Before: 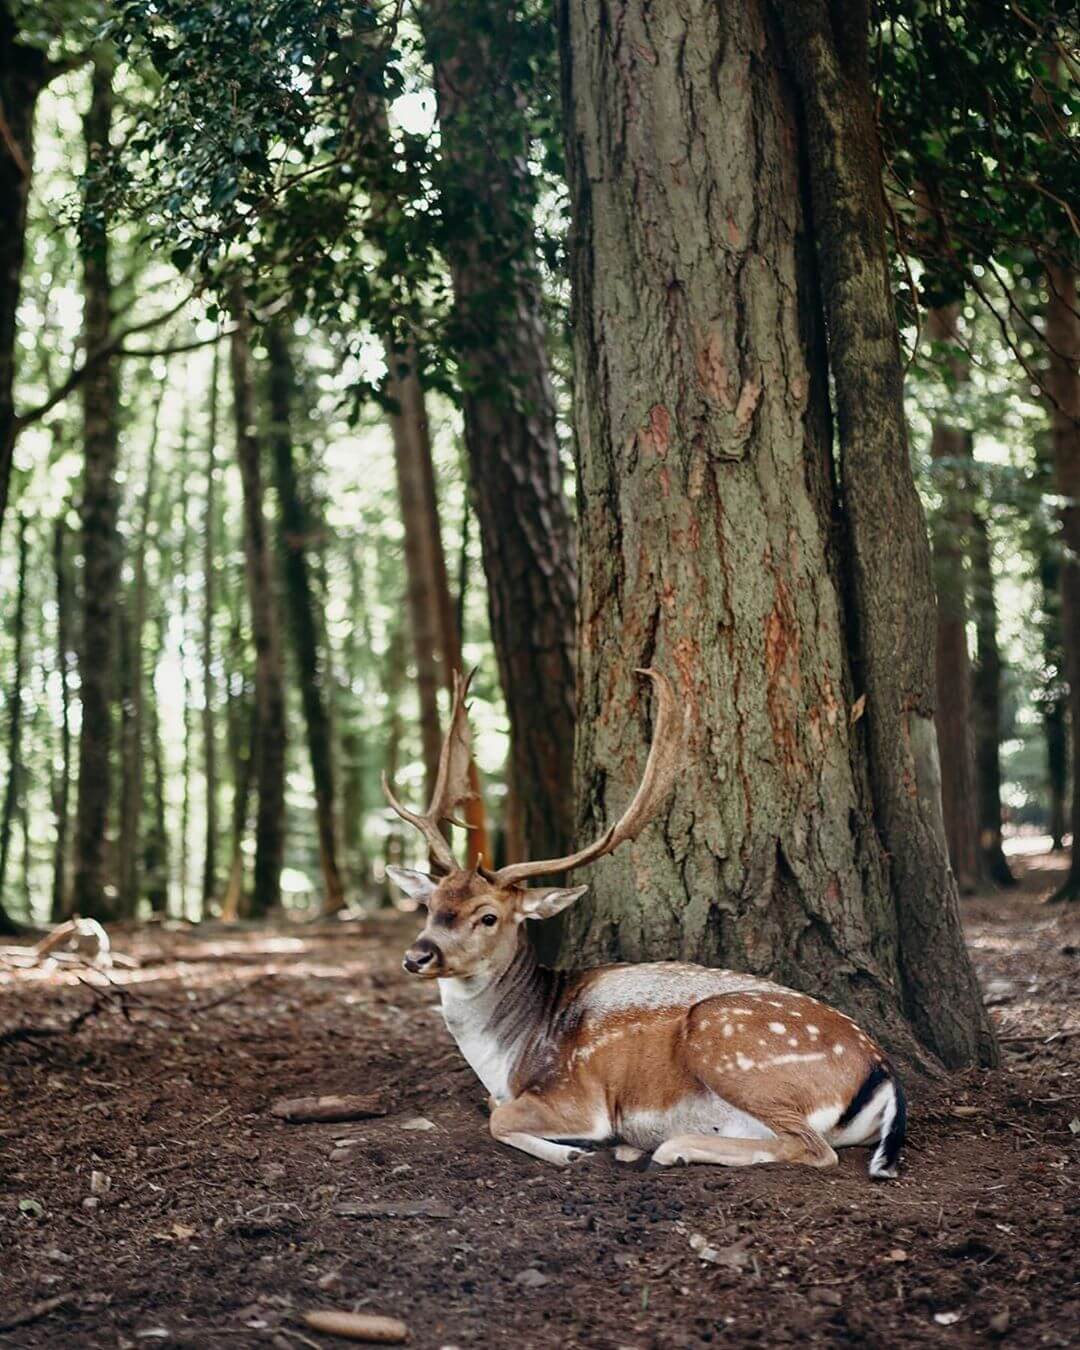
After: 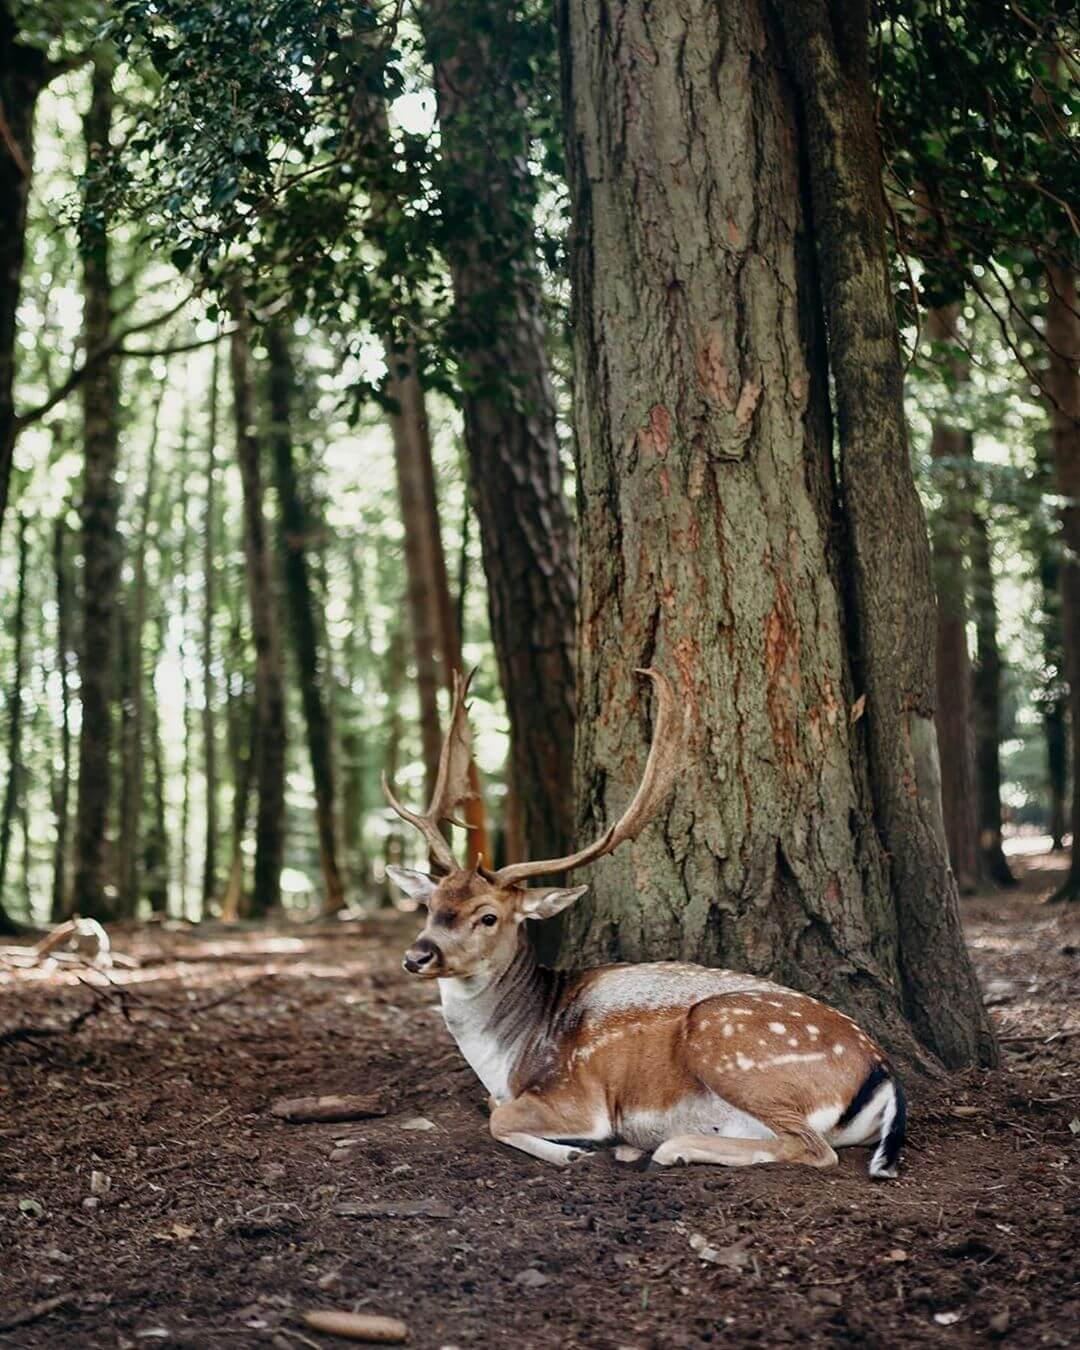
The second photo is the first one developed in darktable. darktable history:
exposure: exposure -0.06 EV, compensate highlight preservation false
local contrast: mode bilateral grid, contrast 10, coarseness 25, detail 115%, midtone range 0.2
